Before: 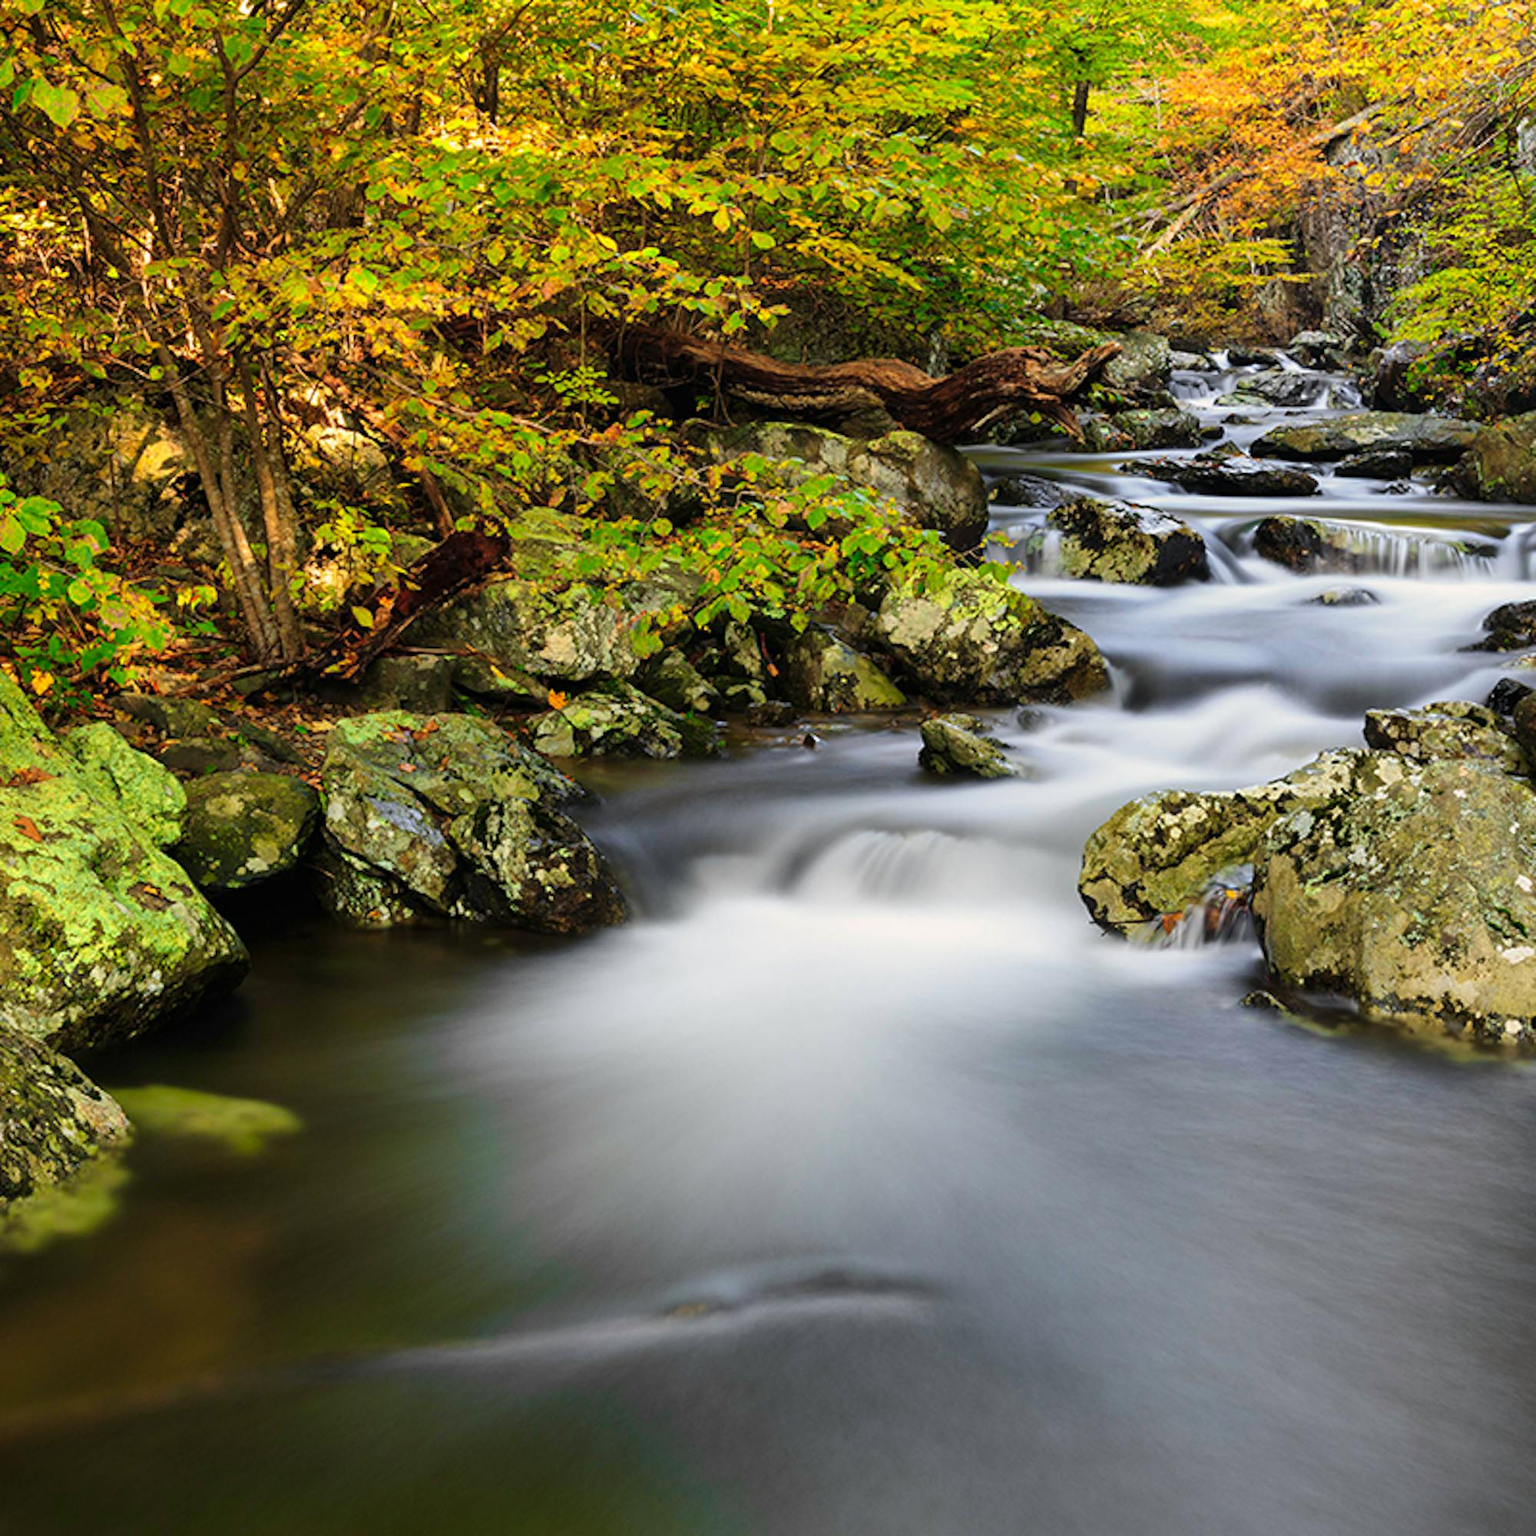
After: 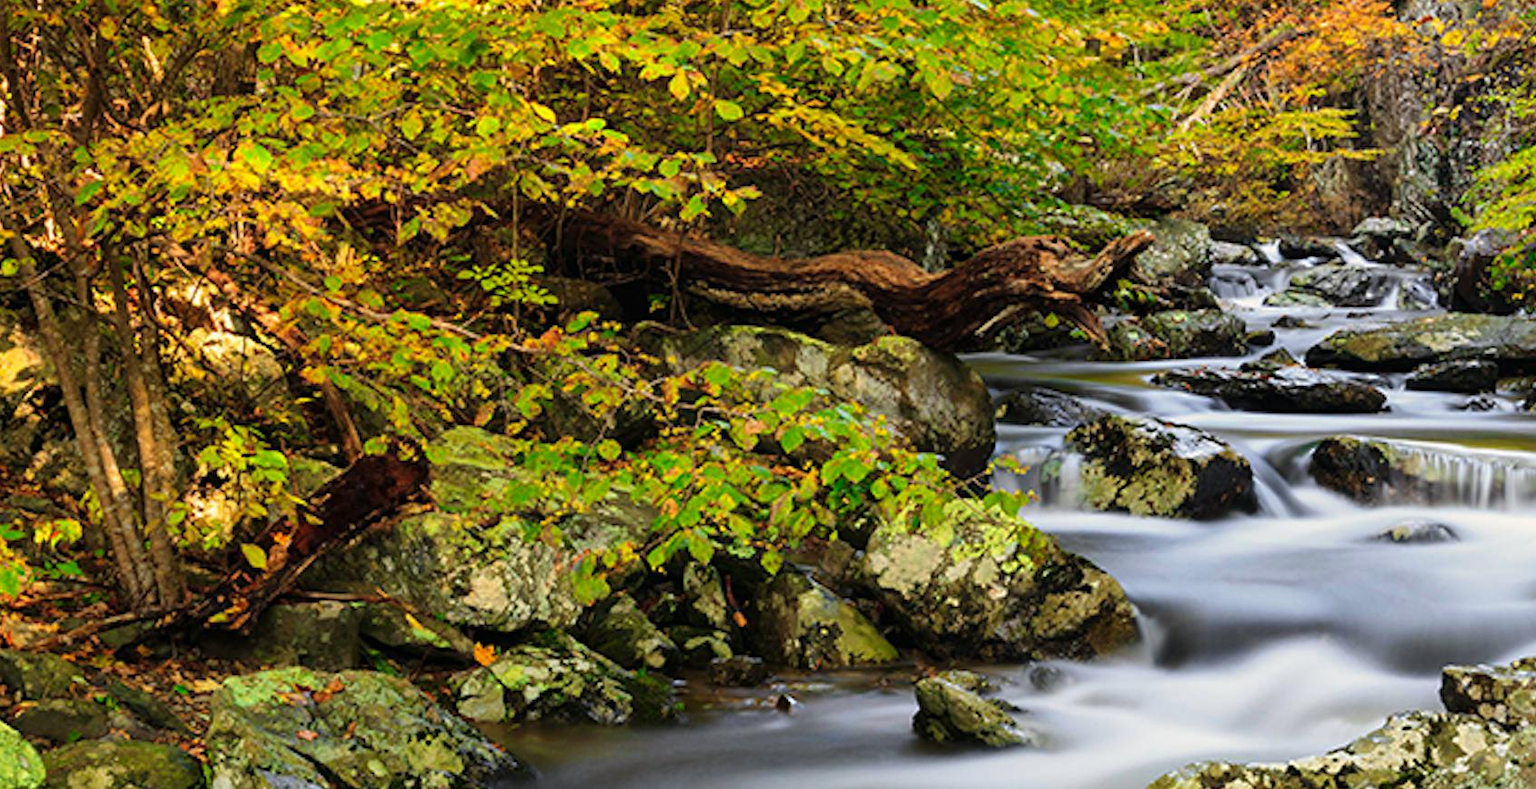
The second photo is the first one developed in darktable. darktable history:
crop and rotate: left 9.691%, top 9.618%, right 5.876%, bottom 46.937%
